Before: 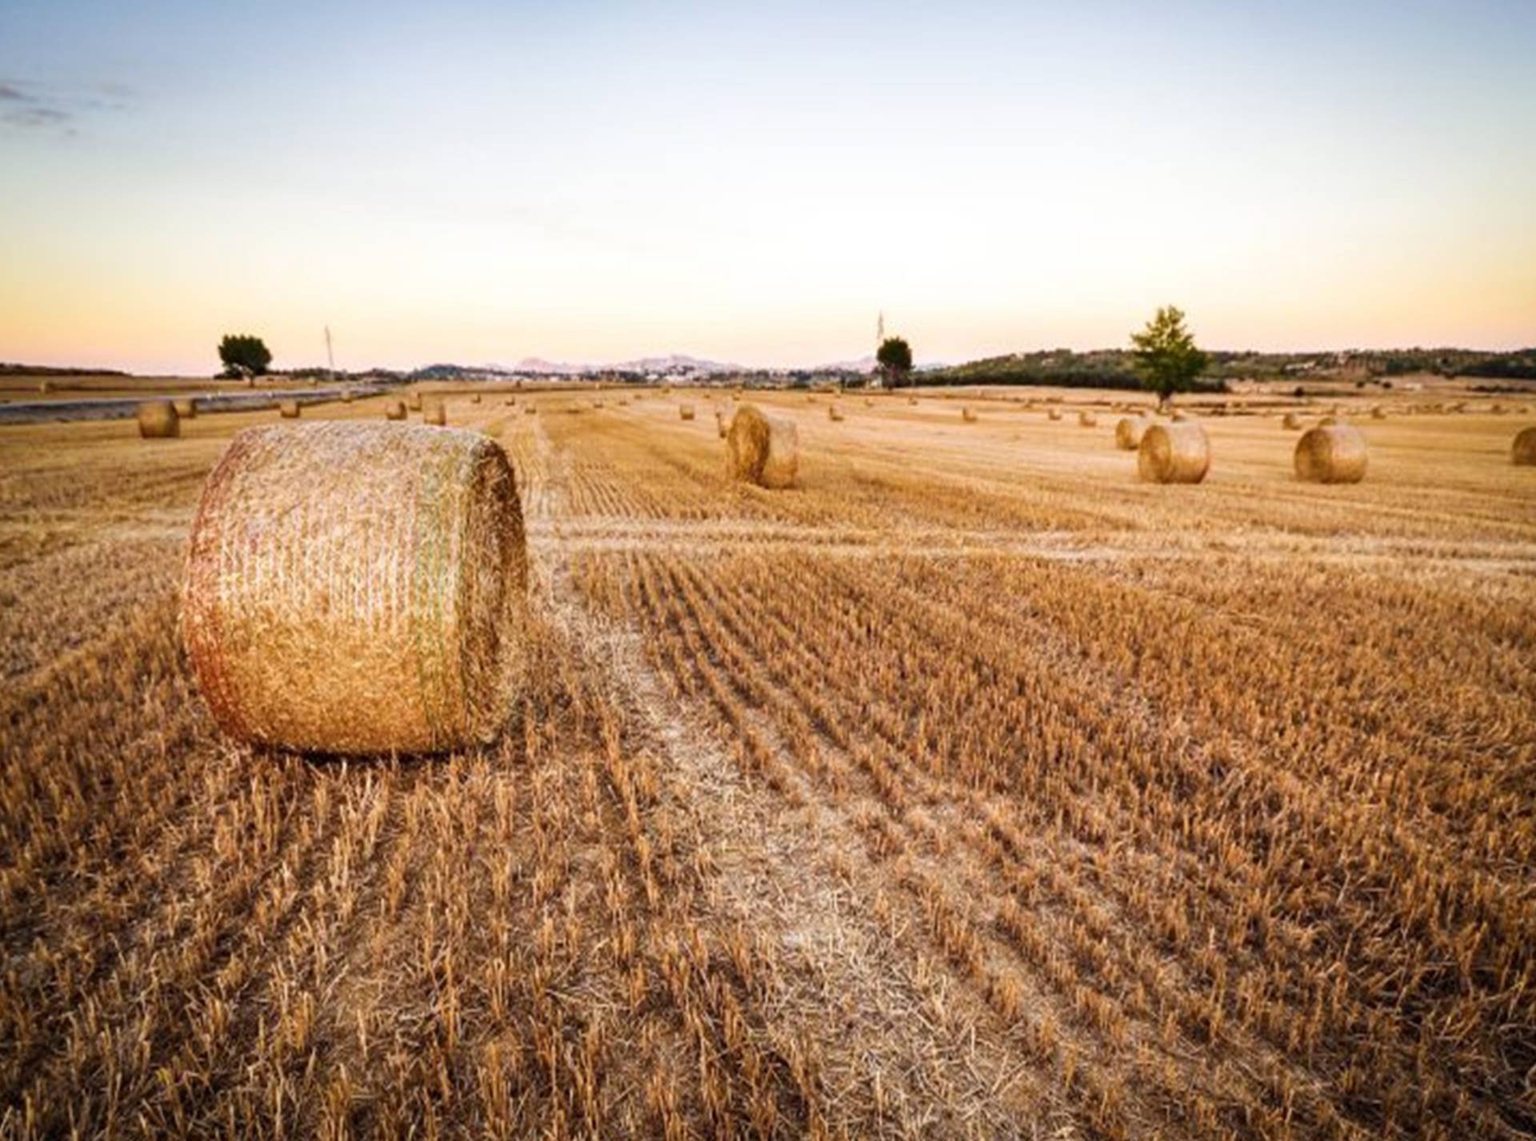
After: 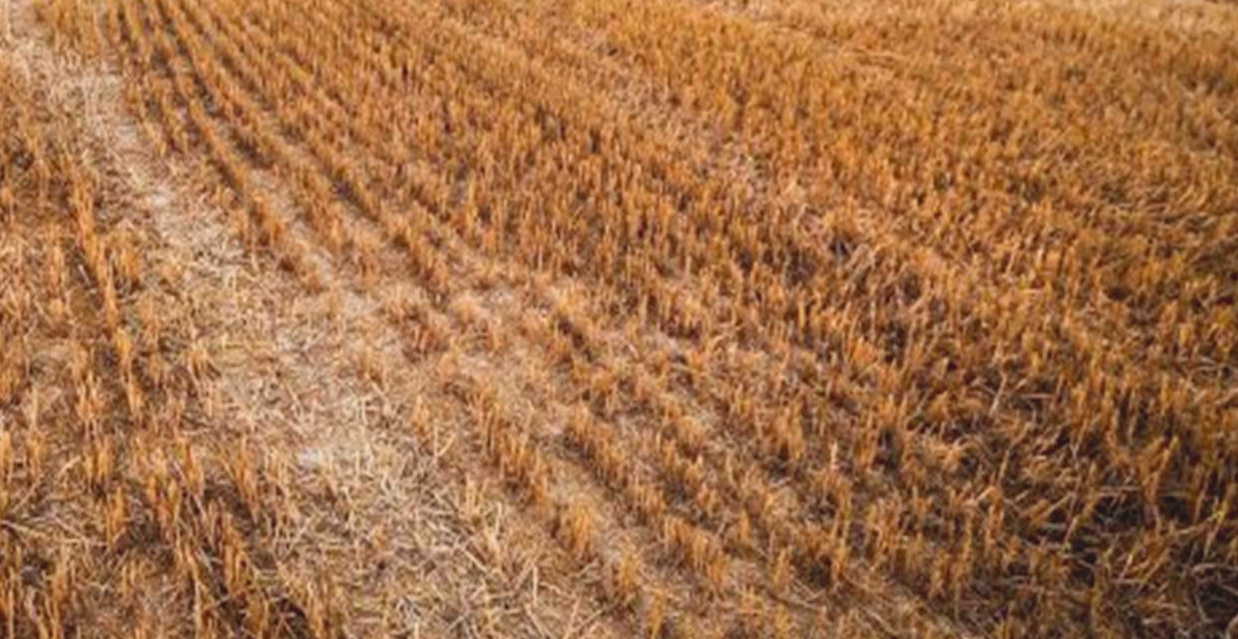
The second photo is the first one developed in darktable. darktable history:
contrast brightness saturation: contrast -0.1, brightness 0.05, saturation 0.08
crop and rotate: left 35.509%, top 50.238%, bottom 4.934%
